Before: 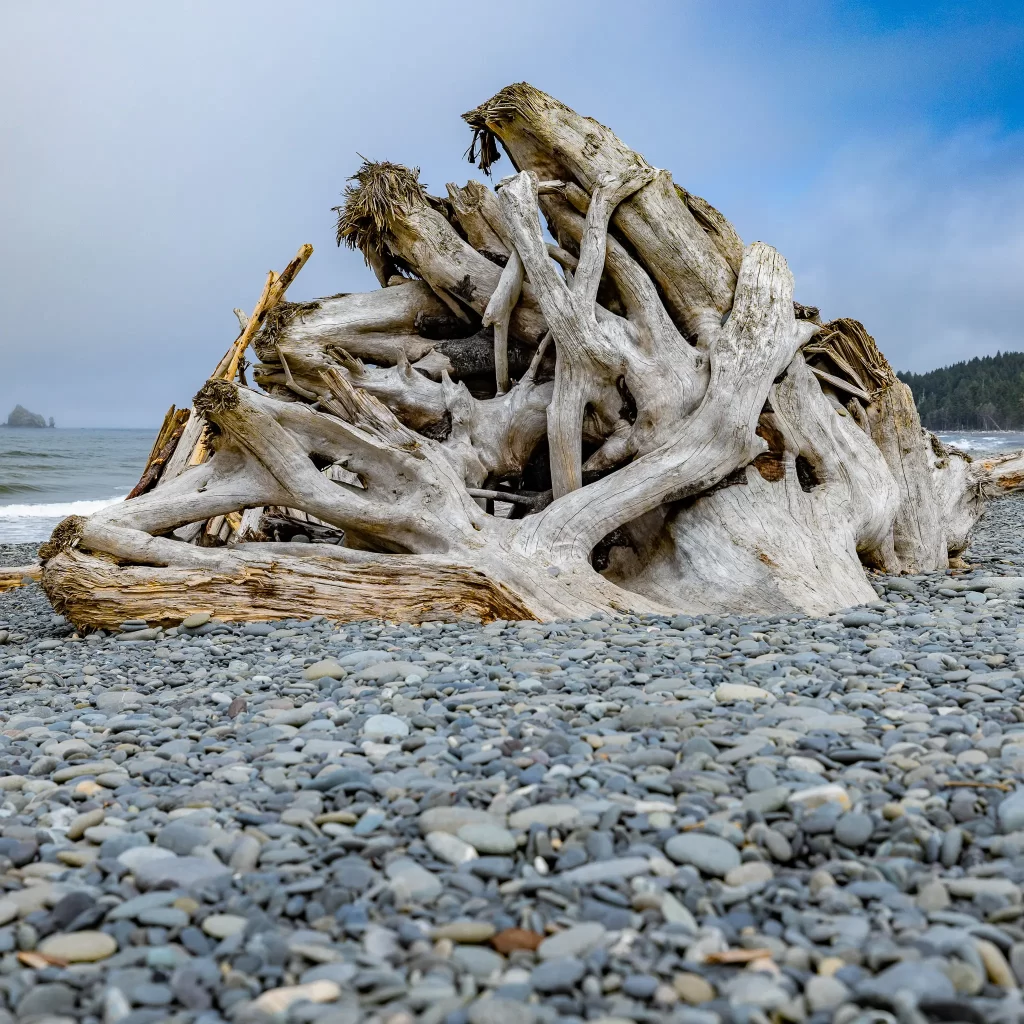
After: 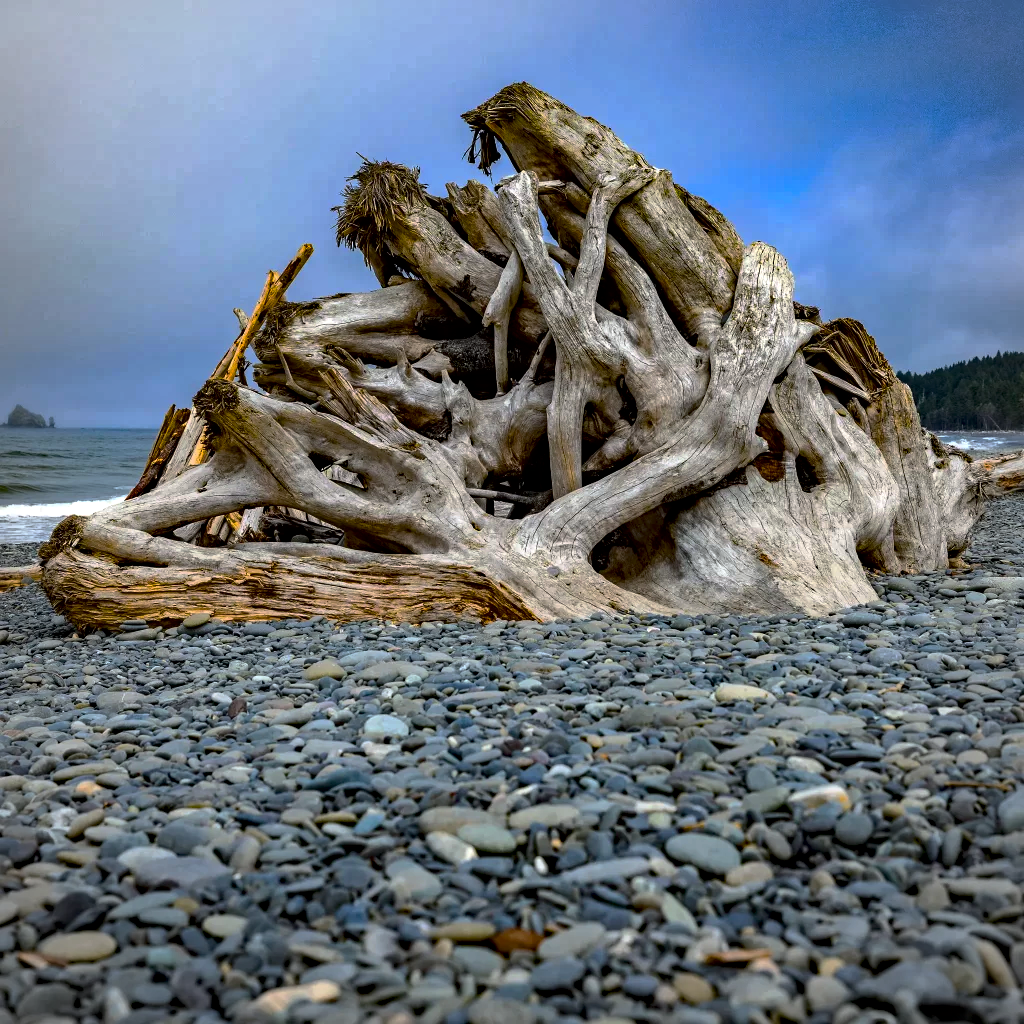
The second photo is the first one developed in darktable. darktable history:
local contrast: mode bilateral grid, contrast 100, coarseness 100, detail 165%, midtone range 0.2
vignetting: brightness -0.167
color balance rgb: linear chroma grading › global chroma 15%, perceptual saturation grading › global saturation 30%
base curve: curves: ch0 [(0, 0) (0.595, 0.418) (1, 1)], preserve colors none
haze removal: strength 0.29, distance 0.25, compatibility mode true, adaptive false
